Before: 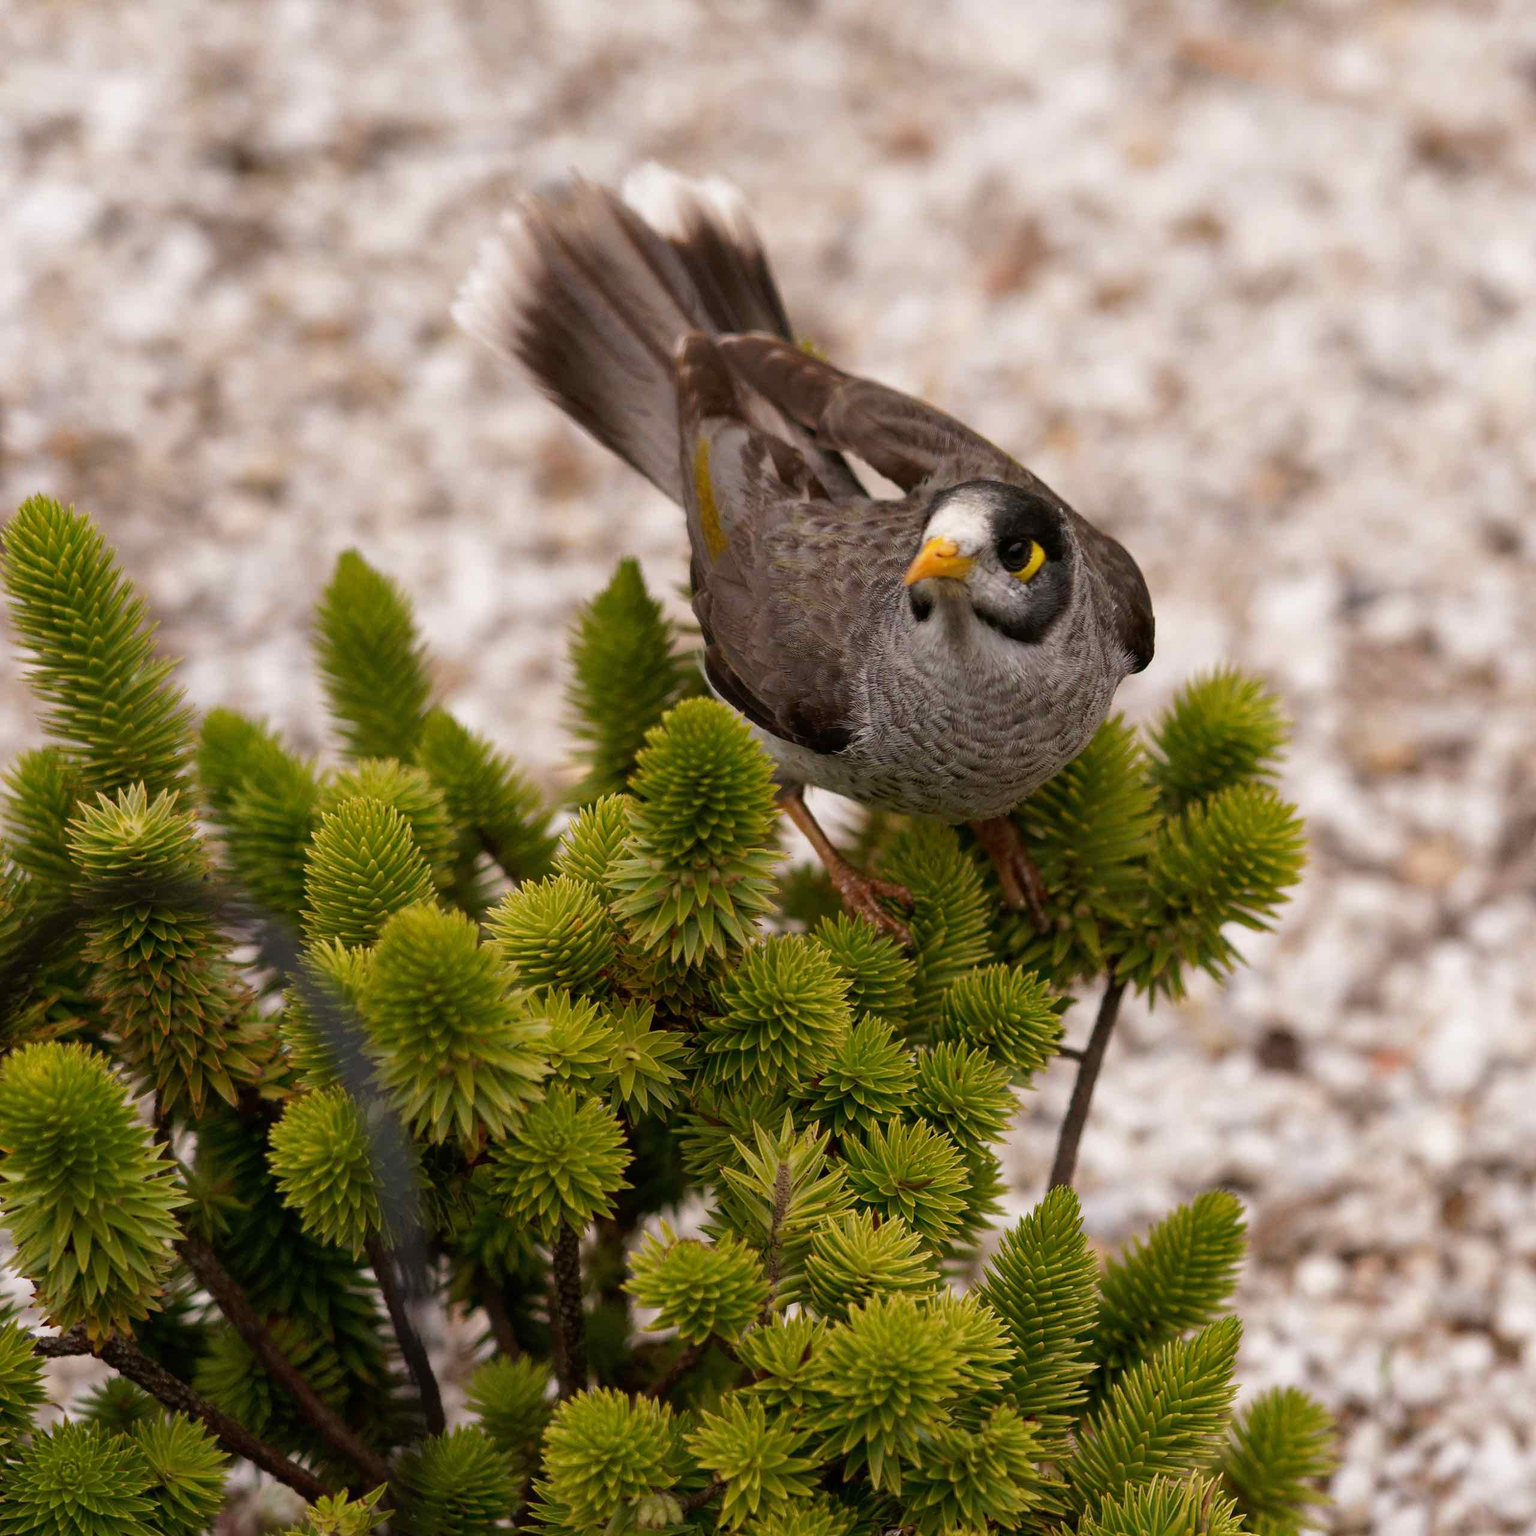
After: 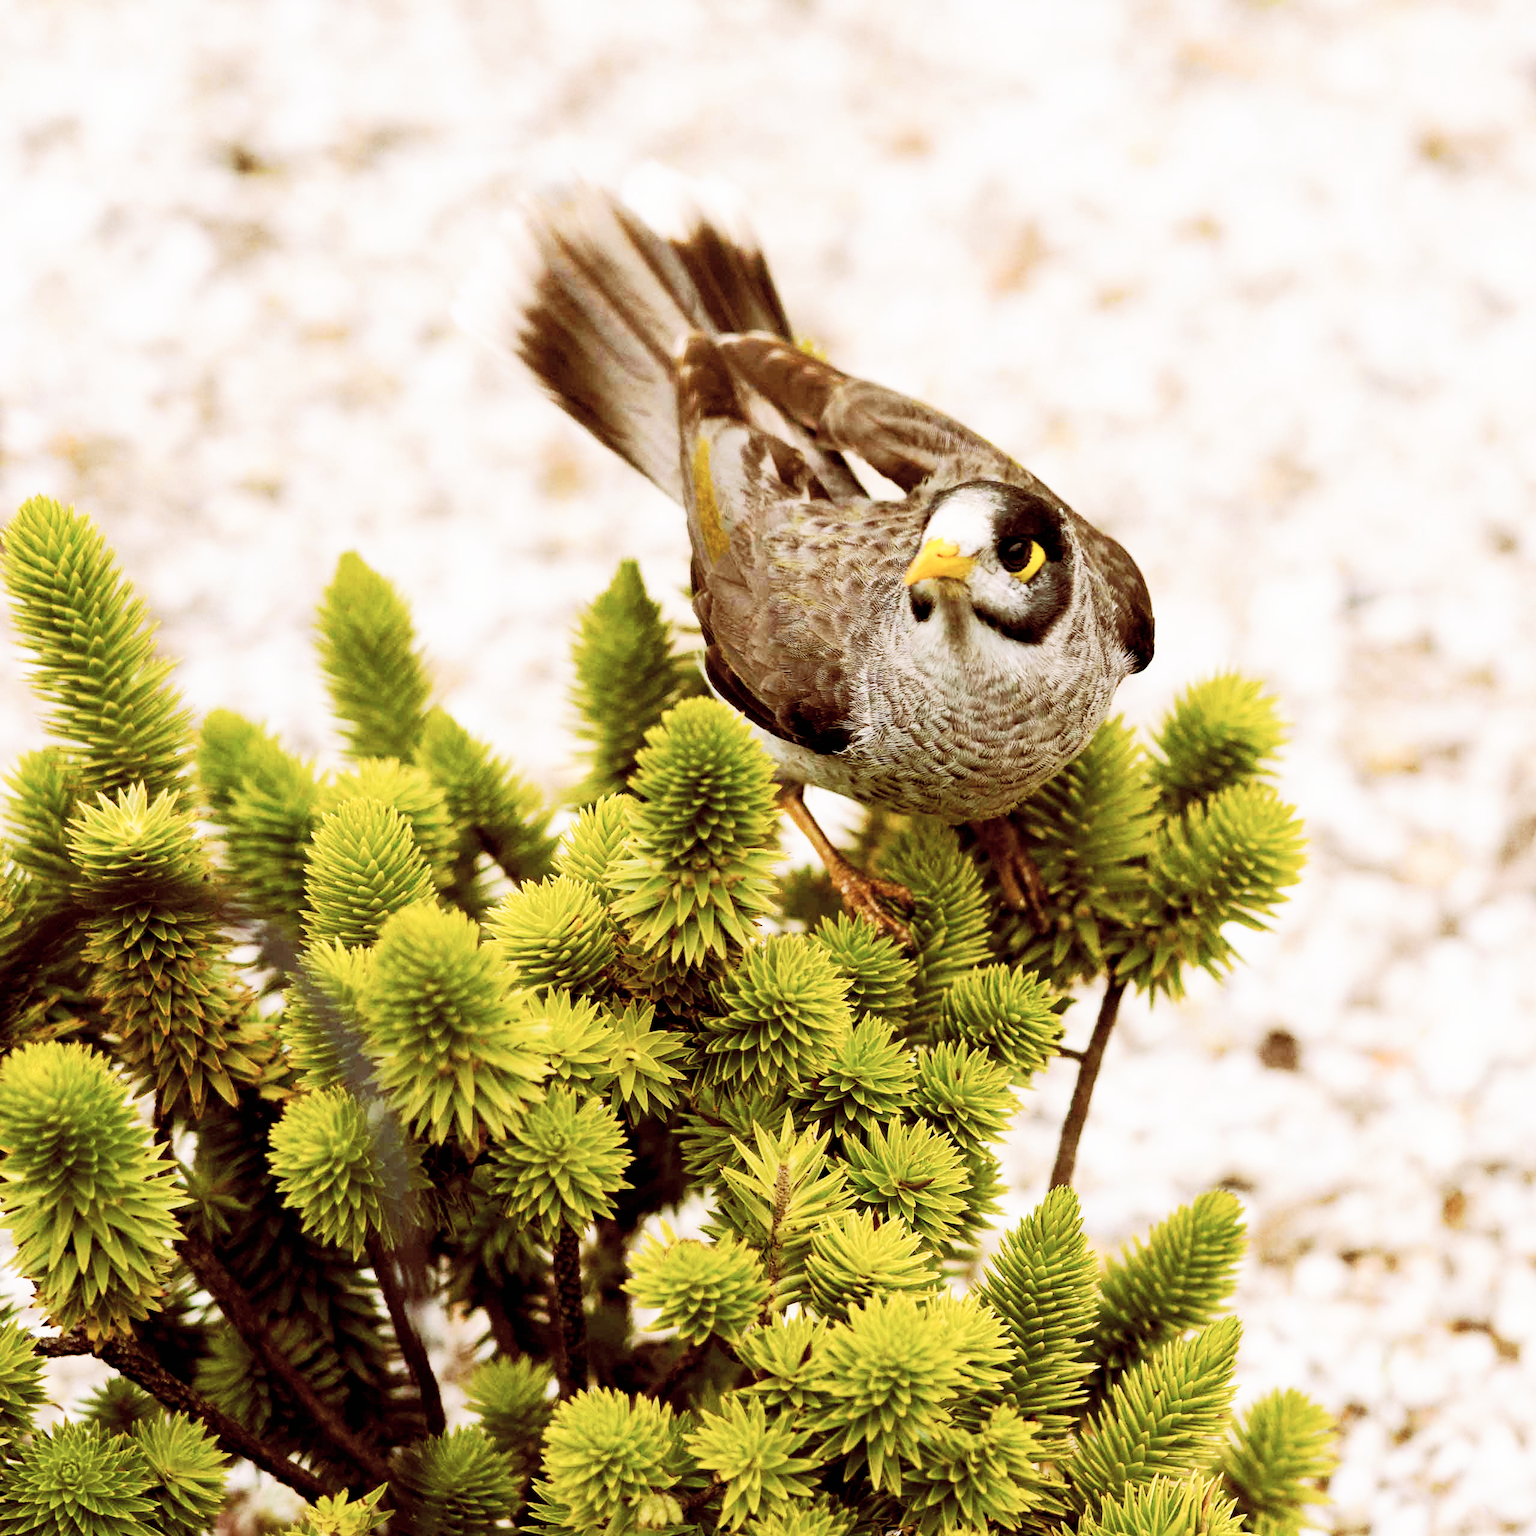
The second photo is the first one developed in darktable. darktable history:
contrast brightness saturation: contrast 0.099, saturation -0.365
color balance rgb: shadows lift › chroma 11.454%, shadows lift › hue 131.55°, global offset › luminance -0.184%, global offset › chroma 0.261%, perceptual saturation grading › global saturation 25.269%, perceptual brilliance grading › mid-tones 10.958%, perceptual brilliance grading › shadows 14.932%, global vibrance -17.849%, contrast -5.476%
base curve: curves: ch0 [(0, 0) (0.007, 0.004) (0.027, 0.03) (0.046, 0.07) (0.207, 0.54) (0.442, 0.872) (0.673, 0.972) (1, 1)], preserve colors none
